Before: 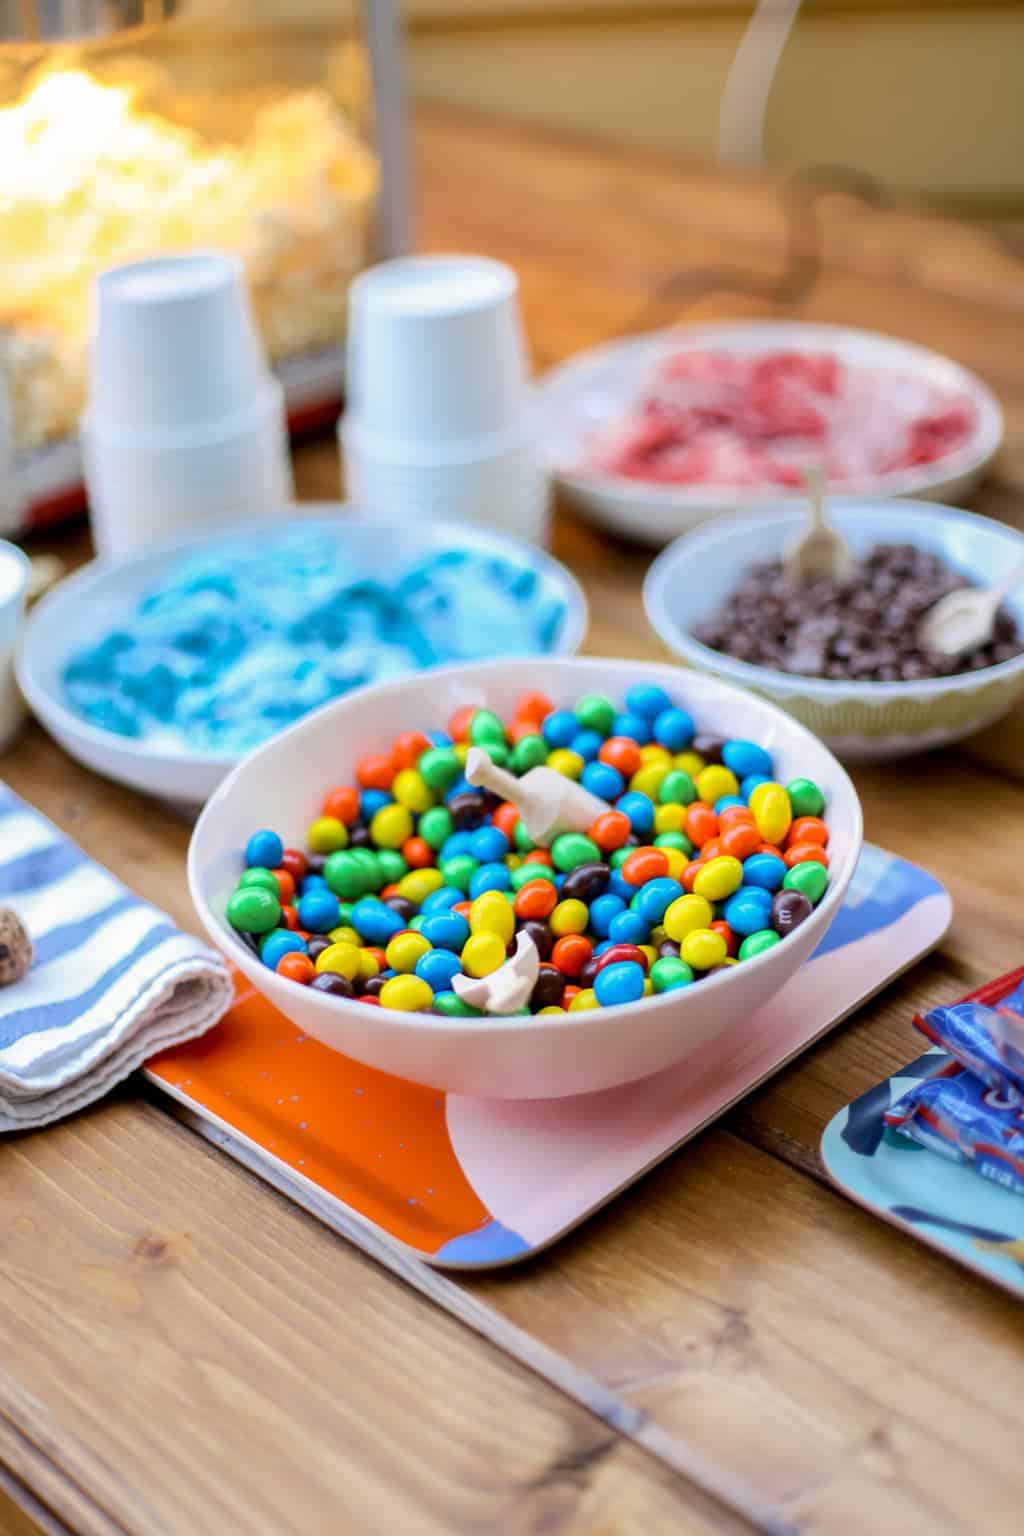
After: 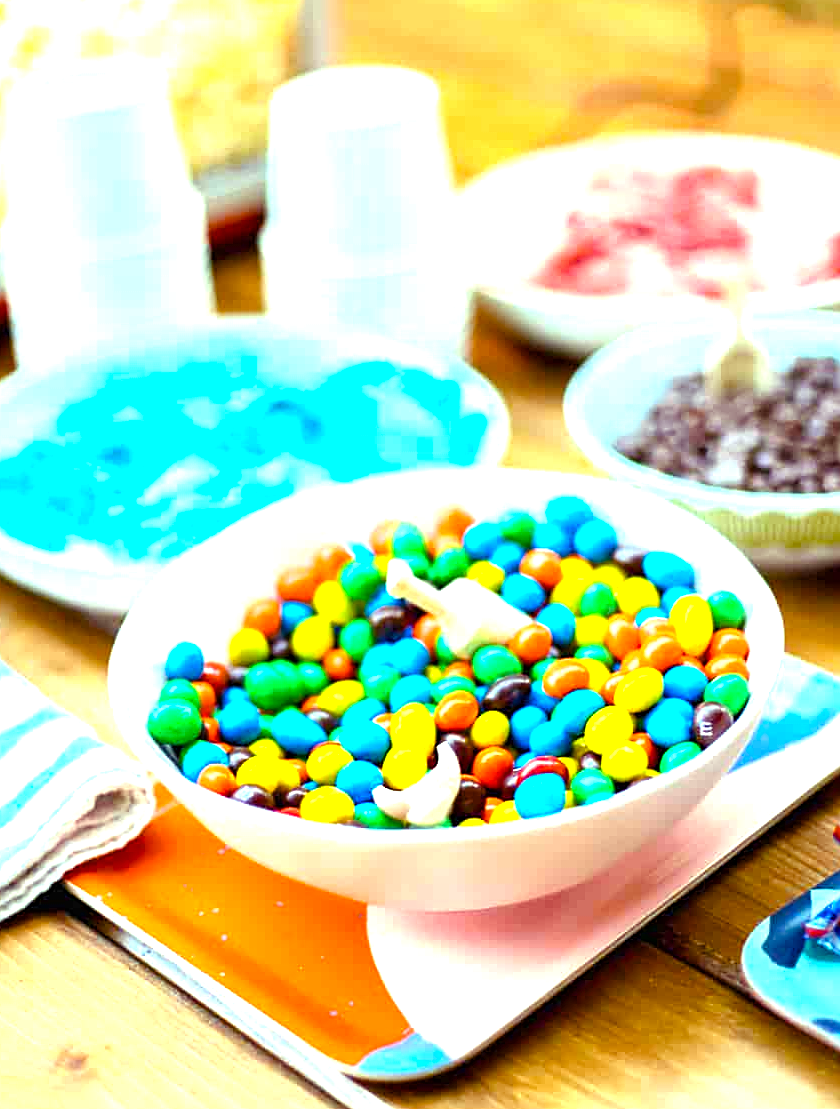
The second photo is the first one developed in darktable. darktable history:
crop: left 7.775%, top 12.259%, right 10.154%, bottom 15.477%
base curve: preserve colors none
exposure: black level correction 0, exposure 0.891 EV, compensate highlight preservation false
color balance rgb: highlights gain › luminance 15.323%, highlights gain › chroma 6.907%, highlights gain › hue 124.41°, perceptual saturation grading › global saturation 20%, perceptual saturation grading › highlights -24.903%, perceptual saturation grading › shadows 24.093%, perceptual brilliance grading › global brilliance 10.165%, global vibrance 30.537%
sharpen: on, module defaults
